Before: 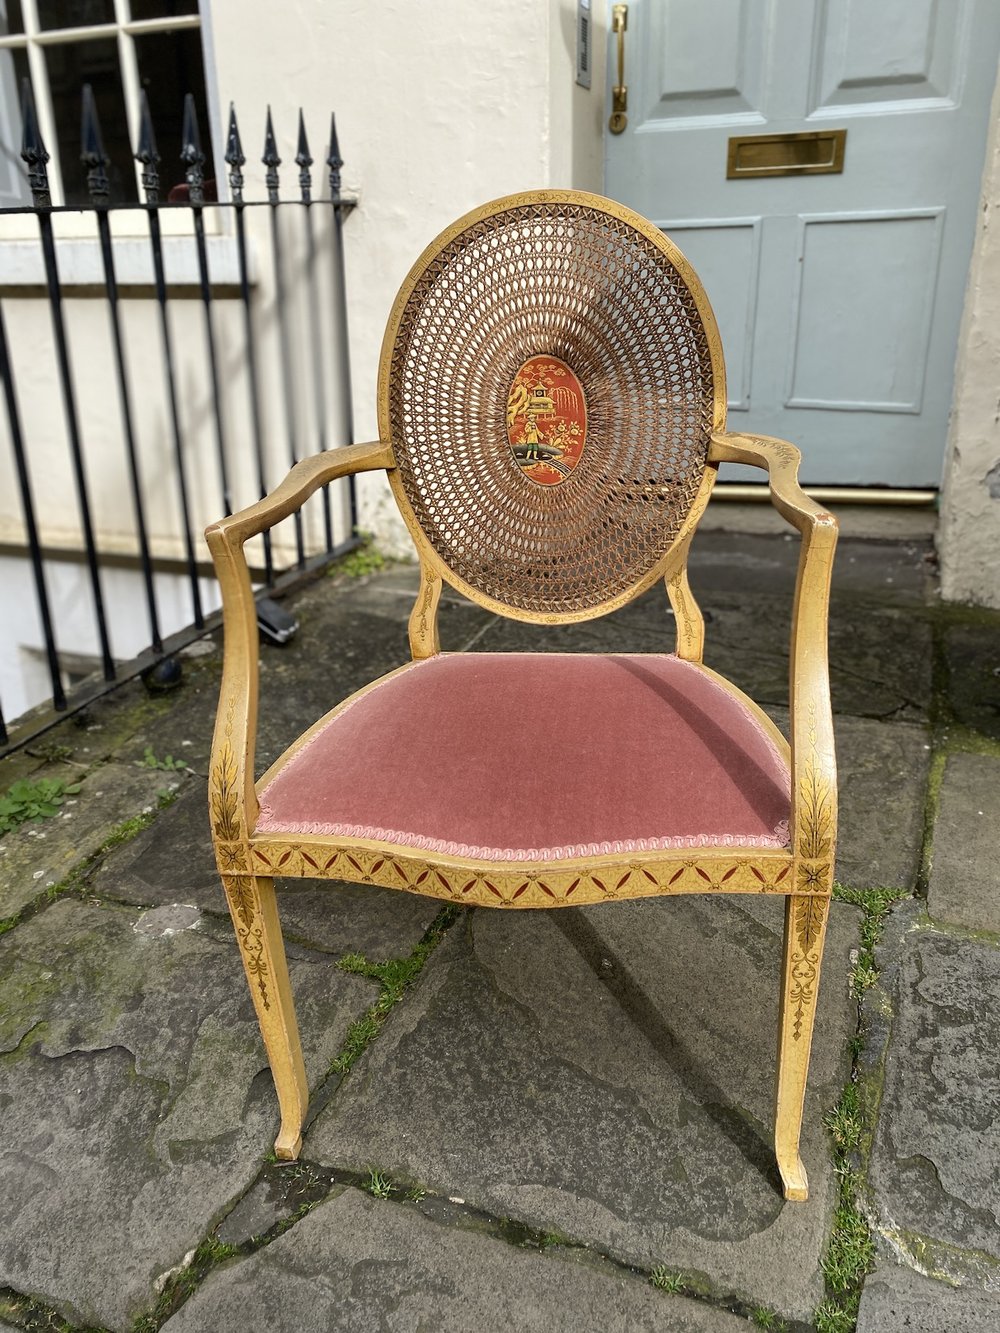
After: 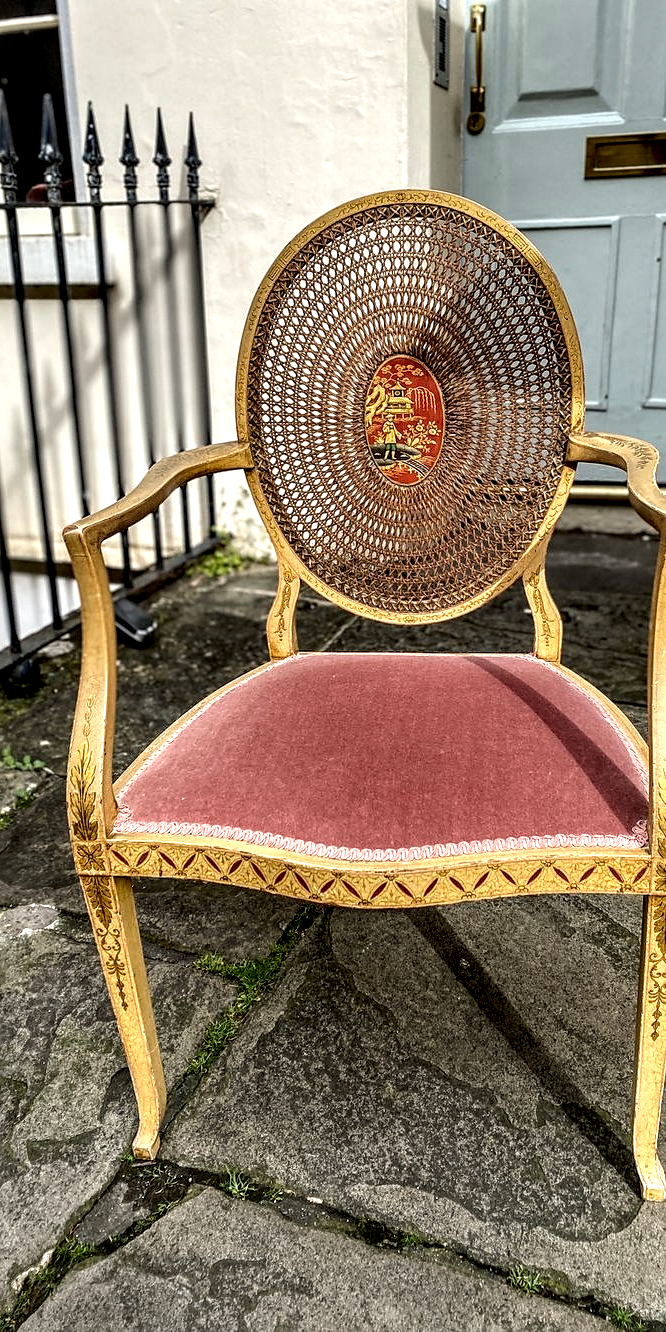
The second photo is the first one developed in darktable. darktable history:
sharpen: radius 1.864, amount 0.398, threshold 1.271
local contrast: detail 203%
crop and rotate: left 14.292%, right 19.041%
